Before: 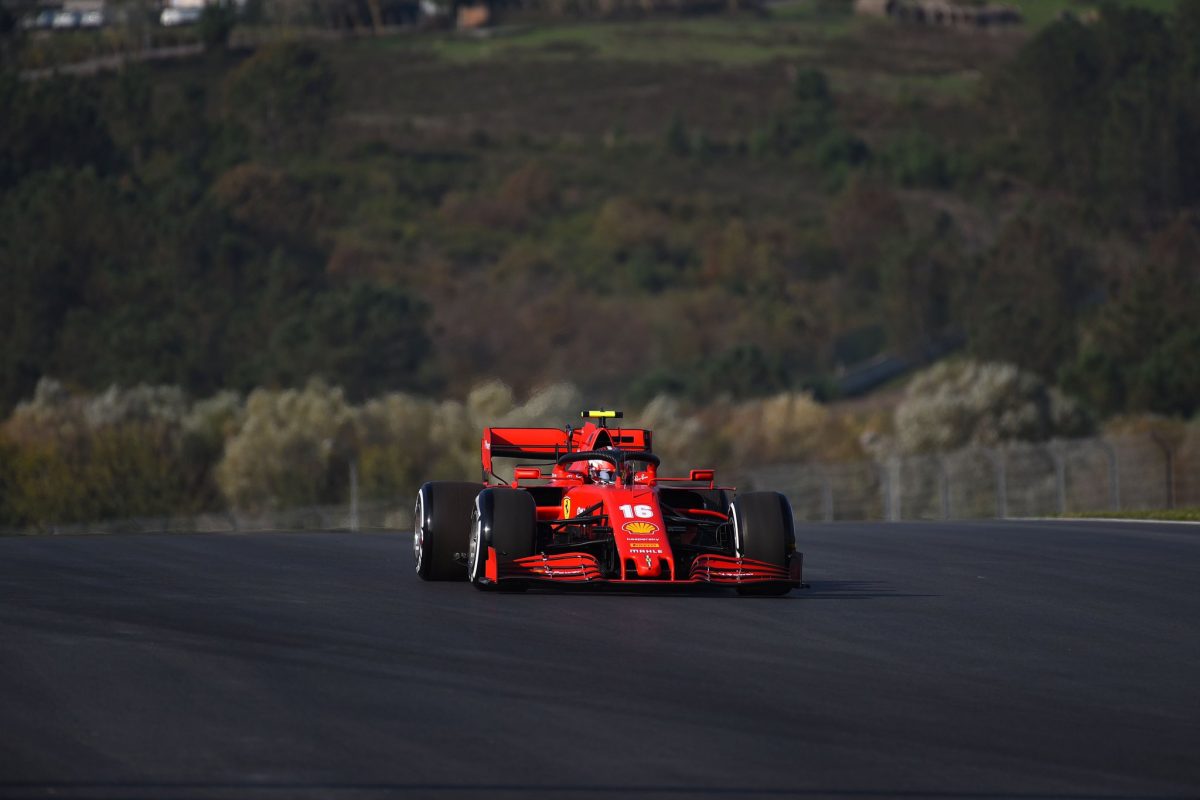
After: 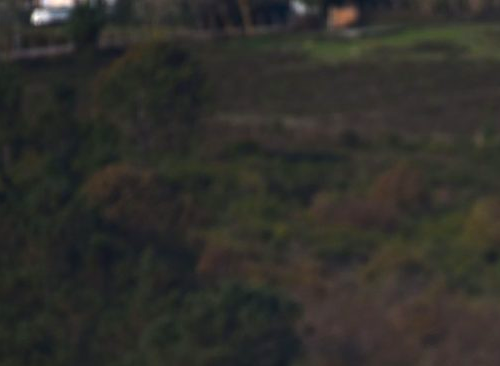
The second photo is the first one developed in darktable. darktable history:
color balance rgb: perceptual saturation grading › global saturation 0.237%, perceptual brilliance grading › global brilliance -4.614%, perceptual brilliance grading › highlights 24.307%, perceptual brilliance grading › mid-tones 6.812%, perceptual brilliance grading › shadows -4.871%, global vibrance 40.17%
crop and rotate: left 10.892%, top 0.055%, right 47.388%, bottom 54.154%
